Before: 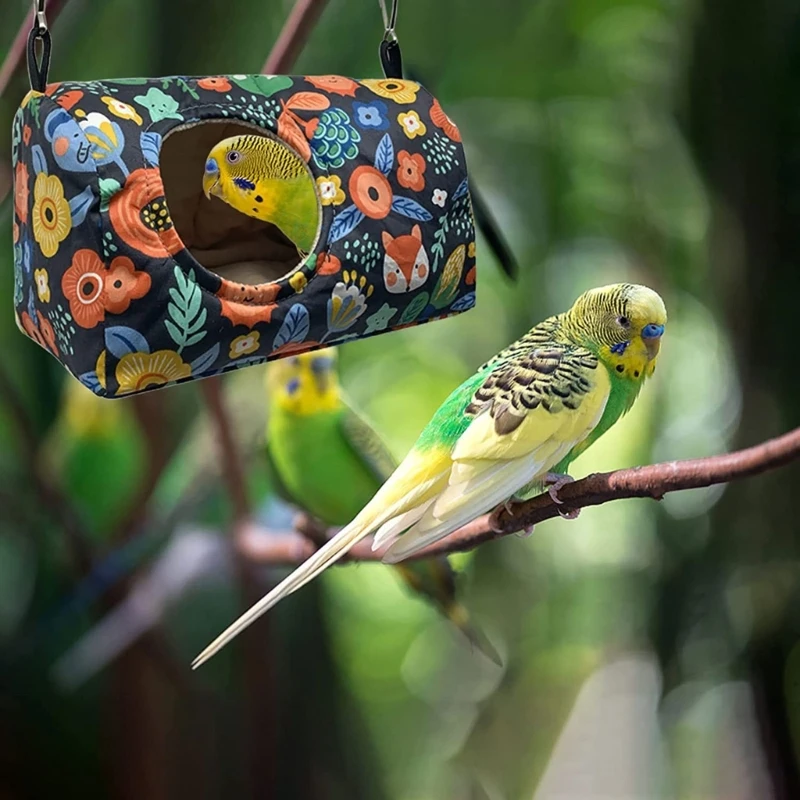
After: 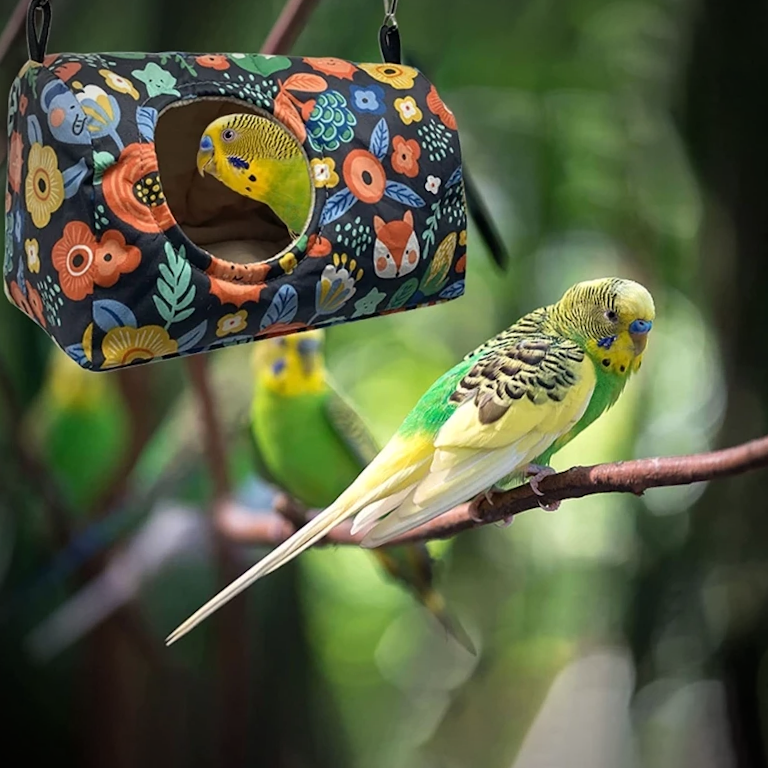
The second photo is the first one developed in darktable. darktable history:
crop and rotate: angle -2.38°
white balance: red 1.009, blue 0.985
vignetting: fall-off start 87%, automatic ratio true
